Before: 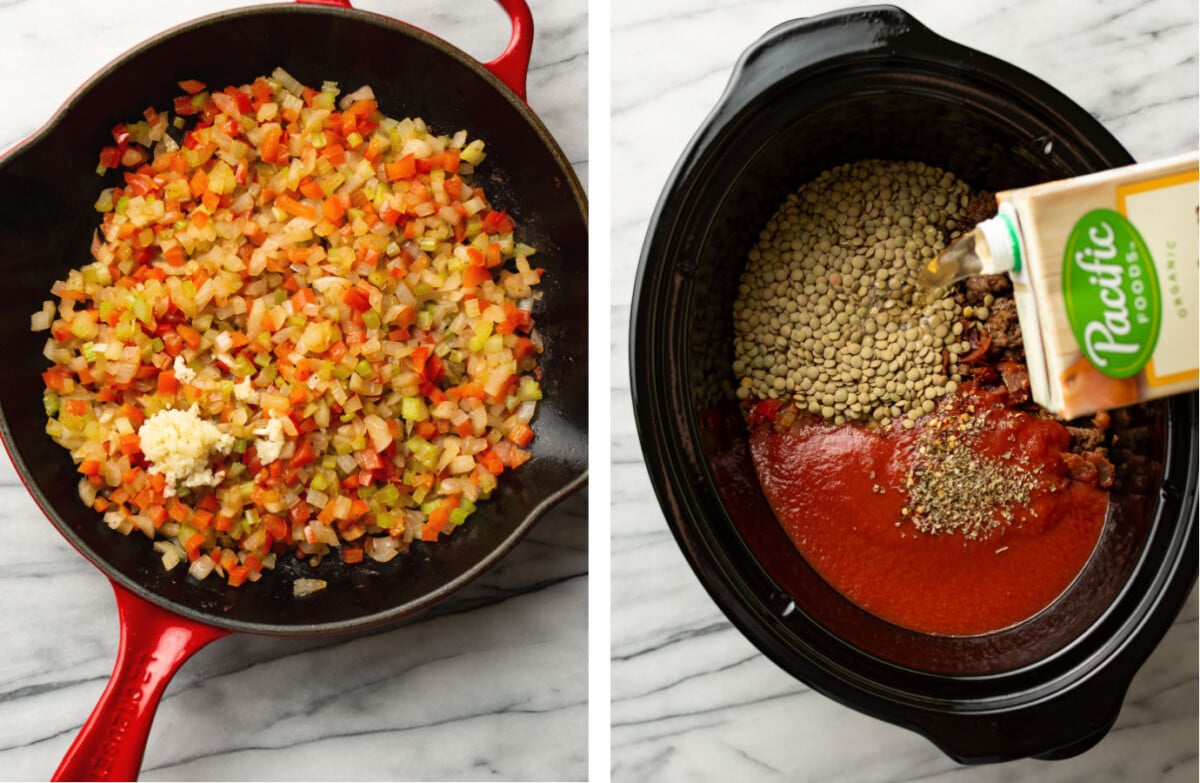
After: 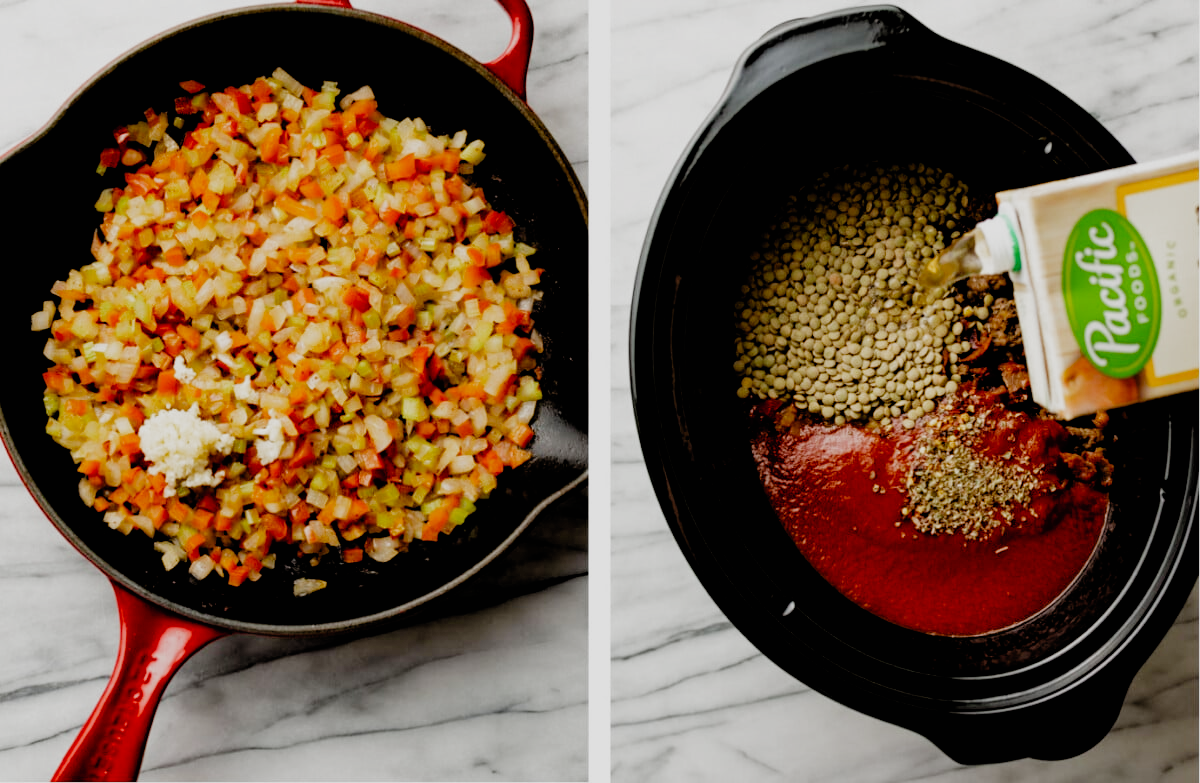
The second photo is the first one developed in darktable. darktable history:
filmic rgb: black relative exposure -3.95 EV, white relative exposure 3.17 EV, hardness 2.87, add noise in highlights 0.001, preserve chrominance no, color science v3 (2019), use custom middle-gray values true, contrast in highlights soft
